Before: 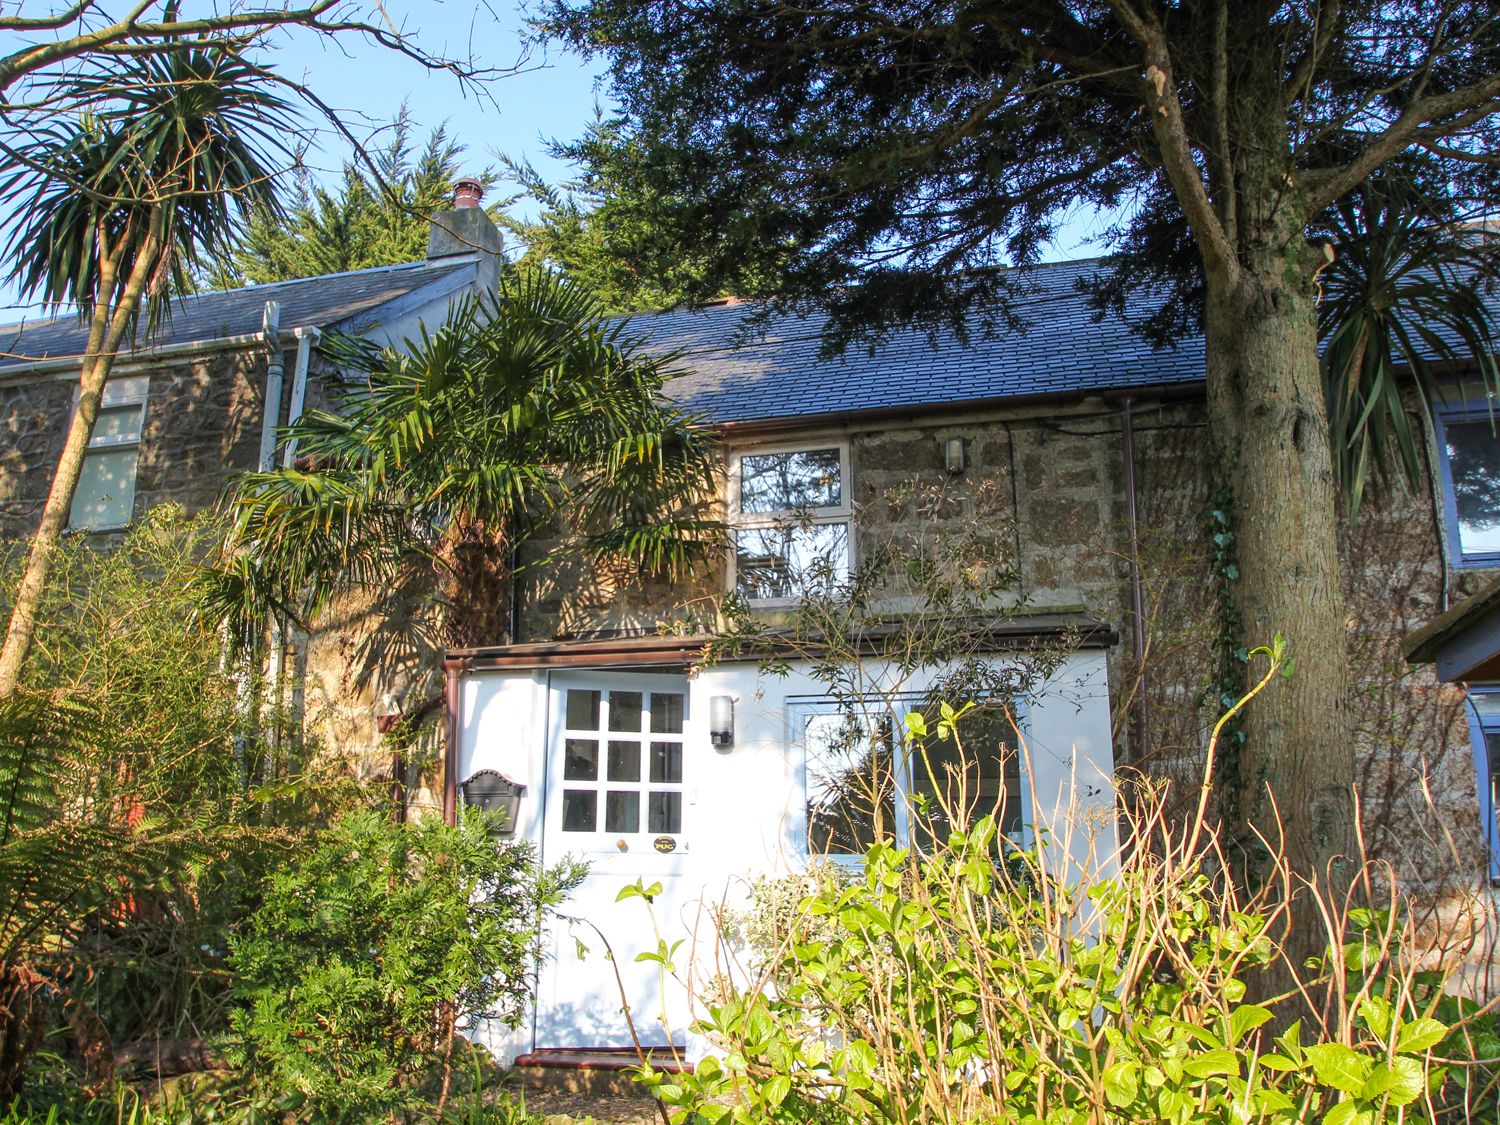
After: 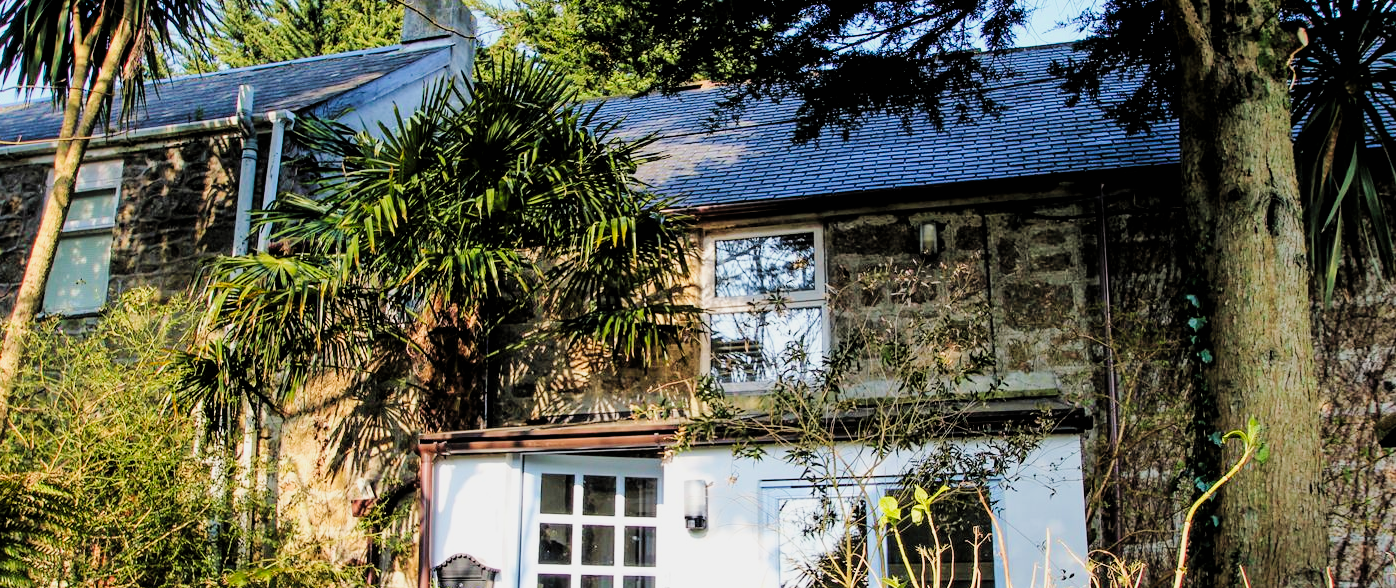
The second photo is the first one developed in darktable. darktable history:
velvia: on, module defaults
filmic rgb: black relative exposure -3.31 EV, white relative exposure 3.45 EV, hardness 2.36, contrast 1.103
tone curve: curves: ch0 [(0, 0) (0.003, 0.005) (0.011, 0.013) (0.025, 0.027) (0.044, 0.044) (0.069, 0.06) (0.1, 0.081) (0.136, 0.114) (0.177, 0.16) (0.224, 0.211) (0.277, 0.277) (0.335, 0.354) (0.399, 0.435) (0.468, 0.538) (0.543, 0.626) (0.623, 0.708) (0.709, 0.789) (0.801, 0.867) (0.898, 0.935) (1, 1)], preserve colors none
crop: left 1.744%, top 19.225%, right 5.069%, bottom 28.357%
